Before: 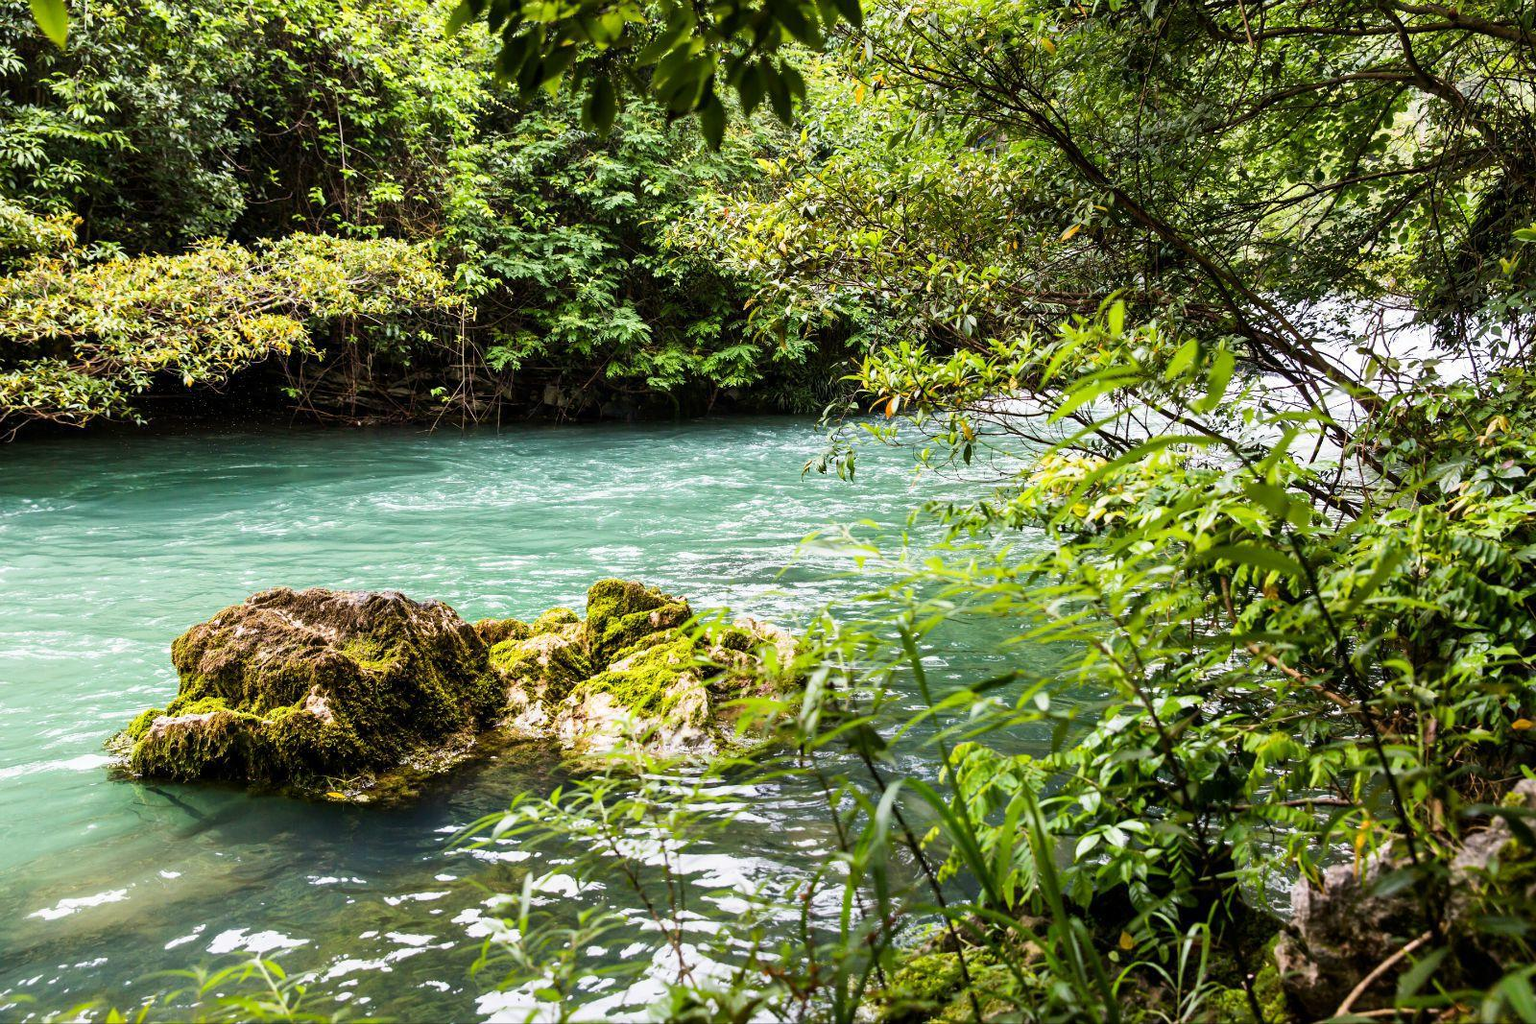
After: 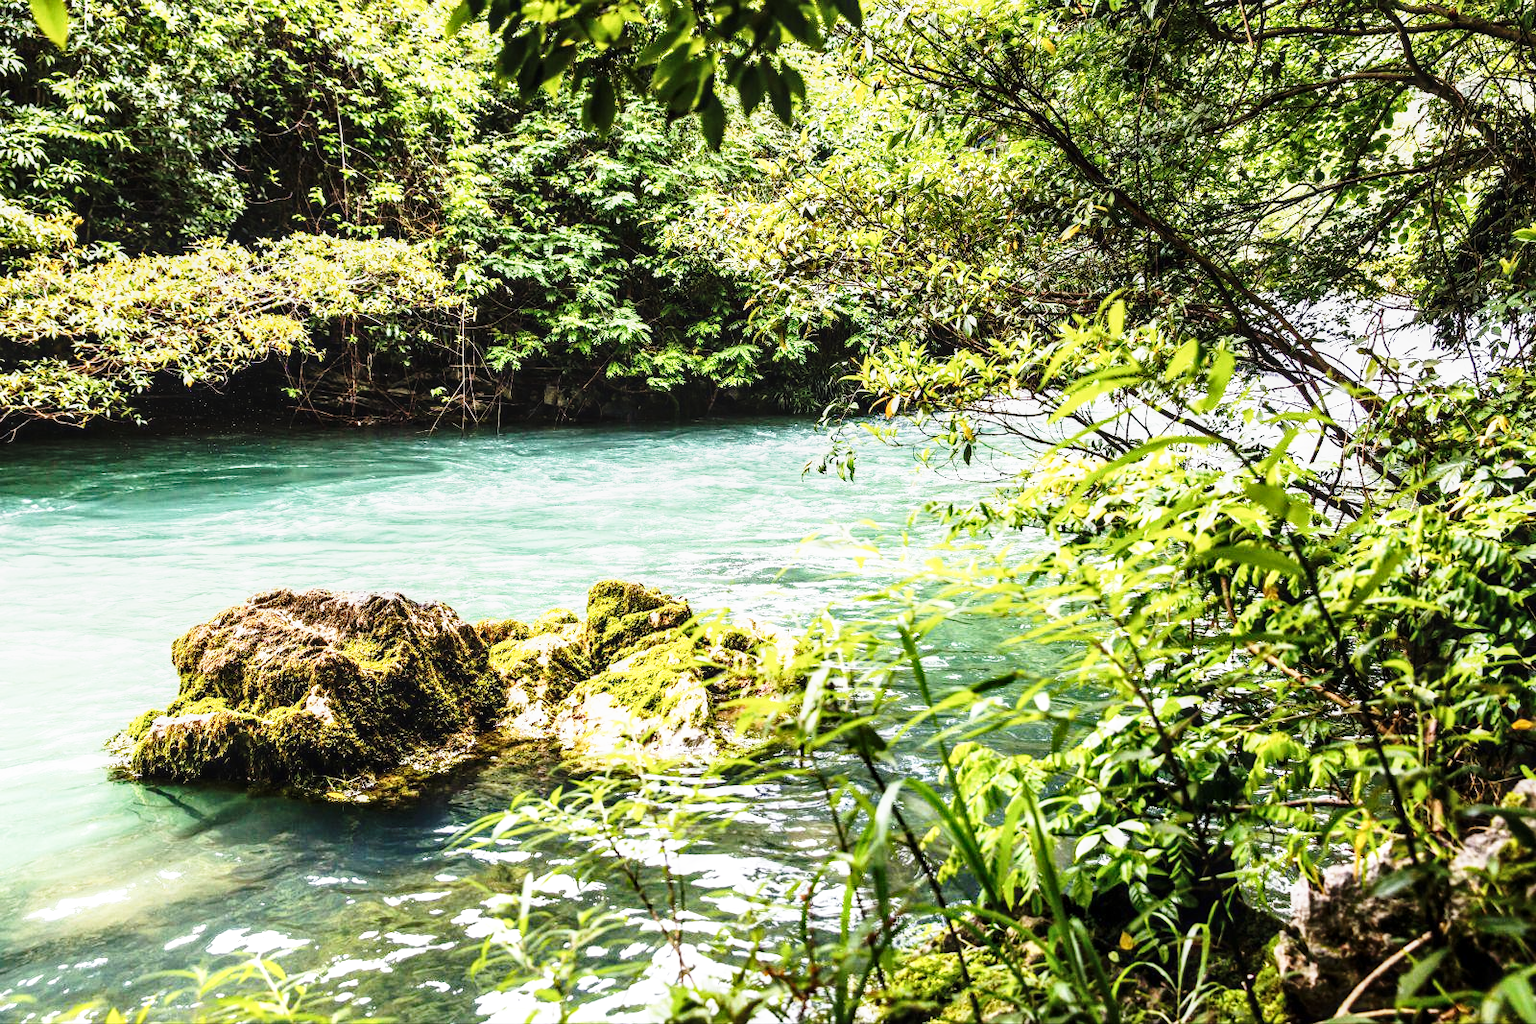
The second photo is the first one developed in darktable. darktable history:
local contrast: on, module defaults
contrast brightness saturation: contrast 0.111, saturation -0.151
base curve: curves: ch0 [(0, 0) (0.026, 0.03) (0.109, 0.232) (0.351, 0.748) (0.669, 0.968) (1, 1)], preserve colors none
